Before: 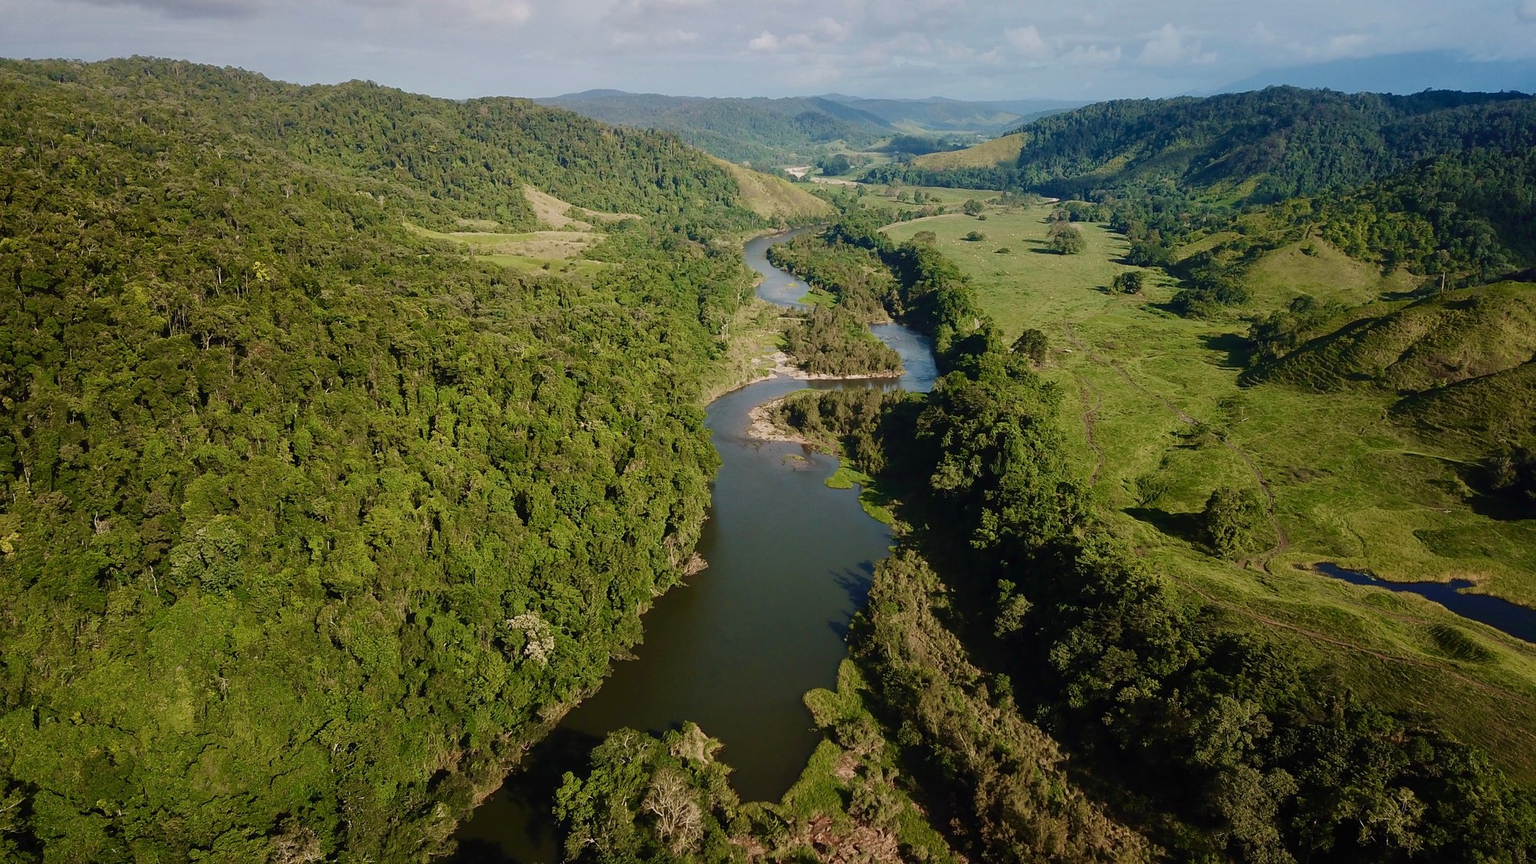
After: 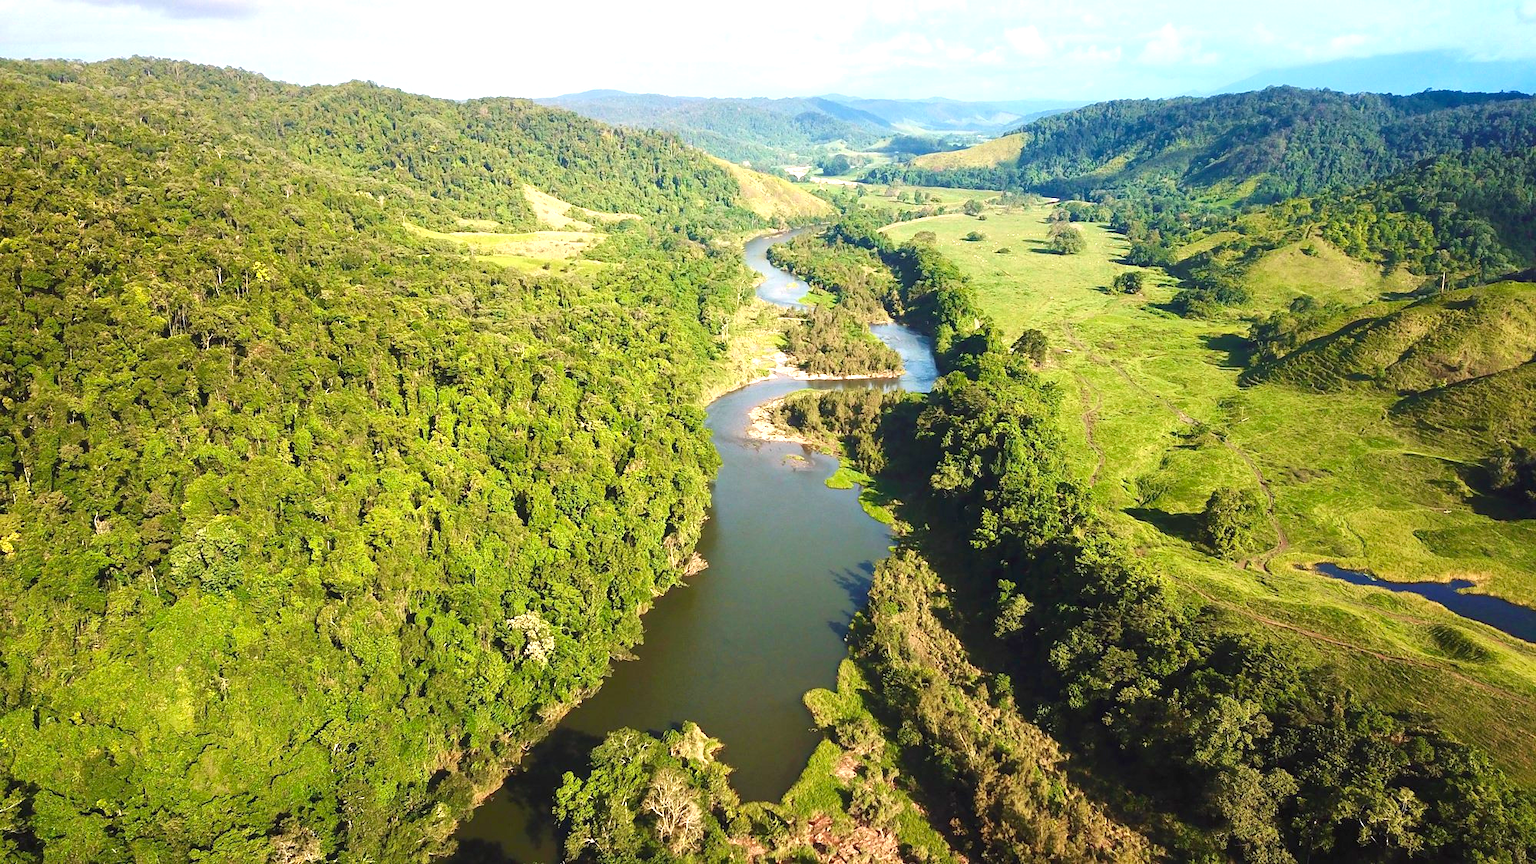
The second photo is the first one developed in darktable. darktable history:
contrast brightness saturation: contrast 0.03, brightness 0.06, saturation 0.13
exposure: black level correction 0, exposure 1.45 EV, compensate exposure bias true, compensate highlight preservation false
